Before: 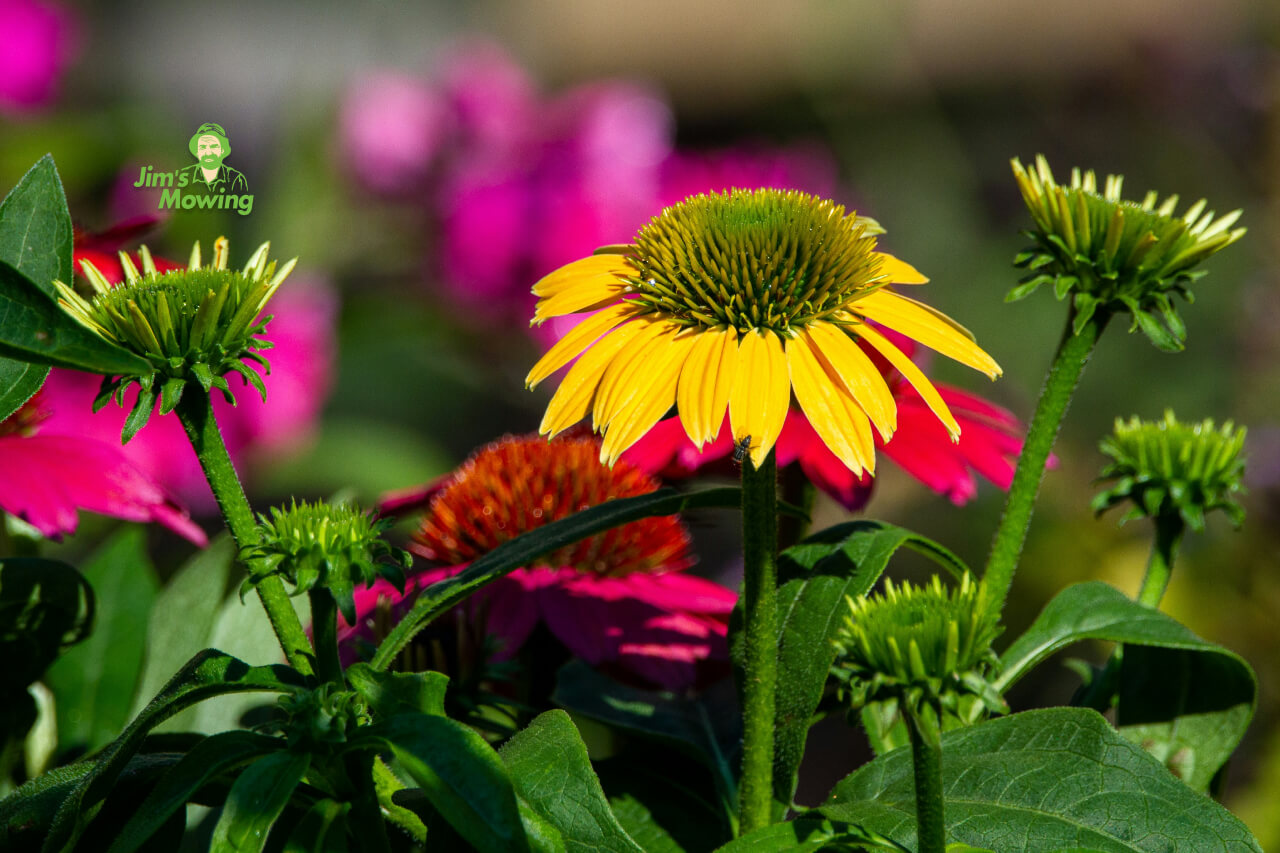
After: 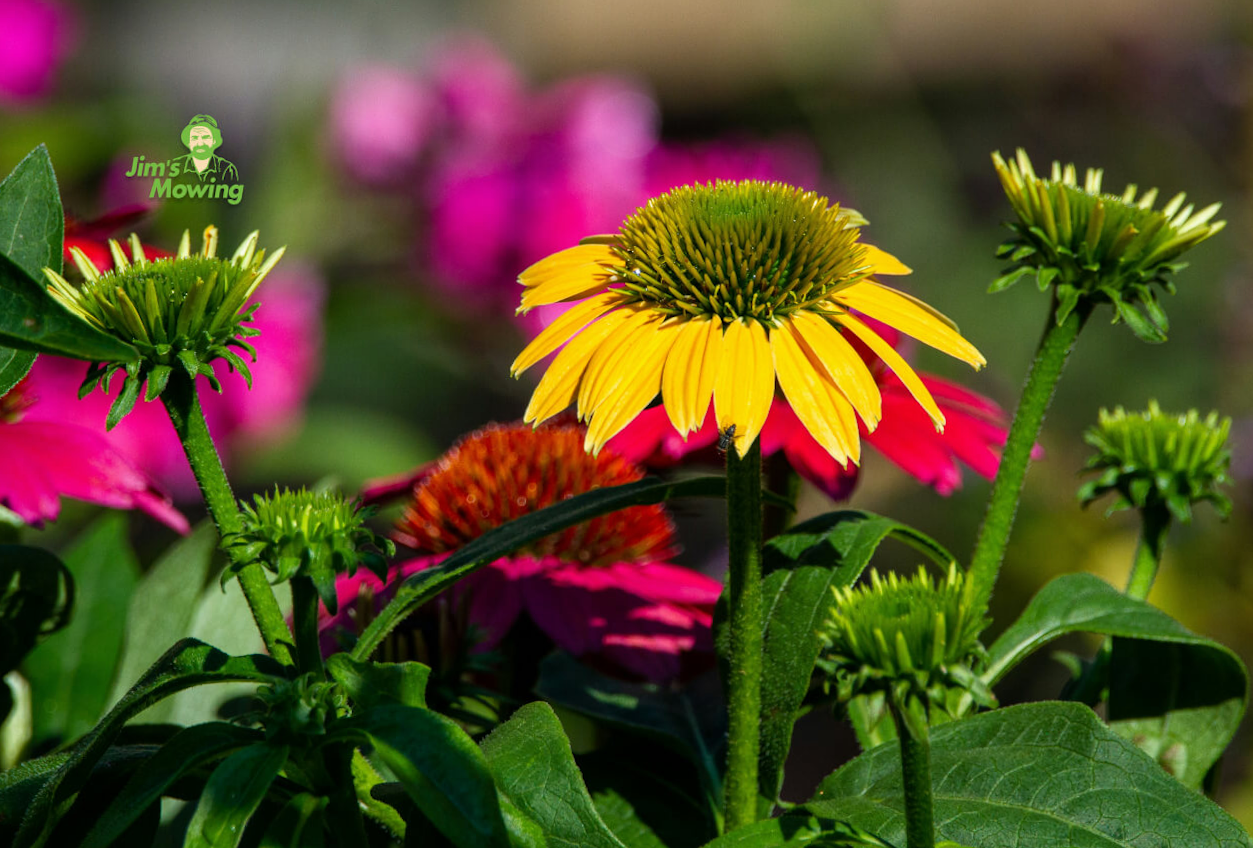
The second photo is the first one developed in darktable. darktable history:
exposure: exposure -0.021 EV, compensate highlight preservation false
rotate and perspective: rotation 0.226°, lens shift (vertical) -0.042, crop left 0.023, crop right 0.982, crop top 0.006, crop bottom 0.994
